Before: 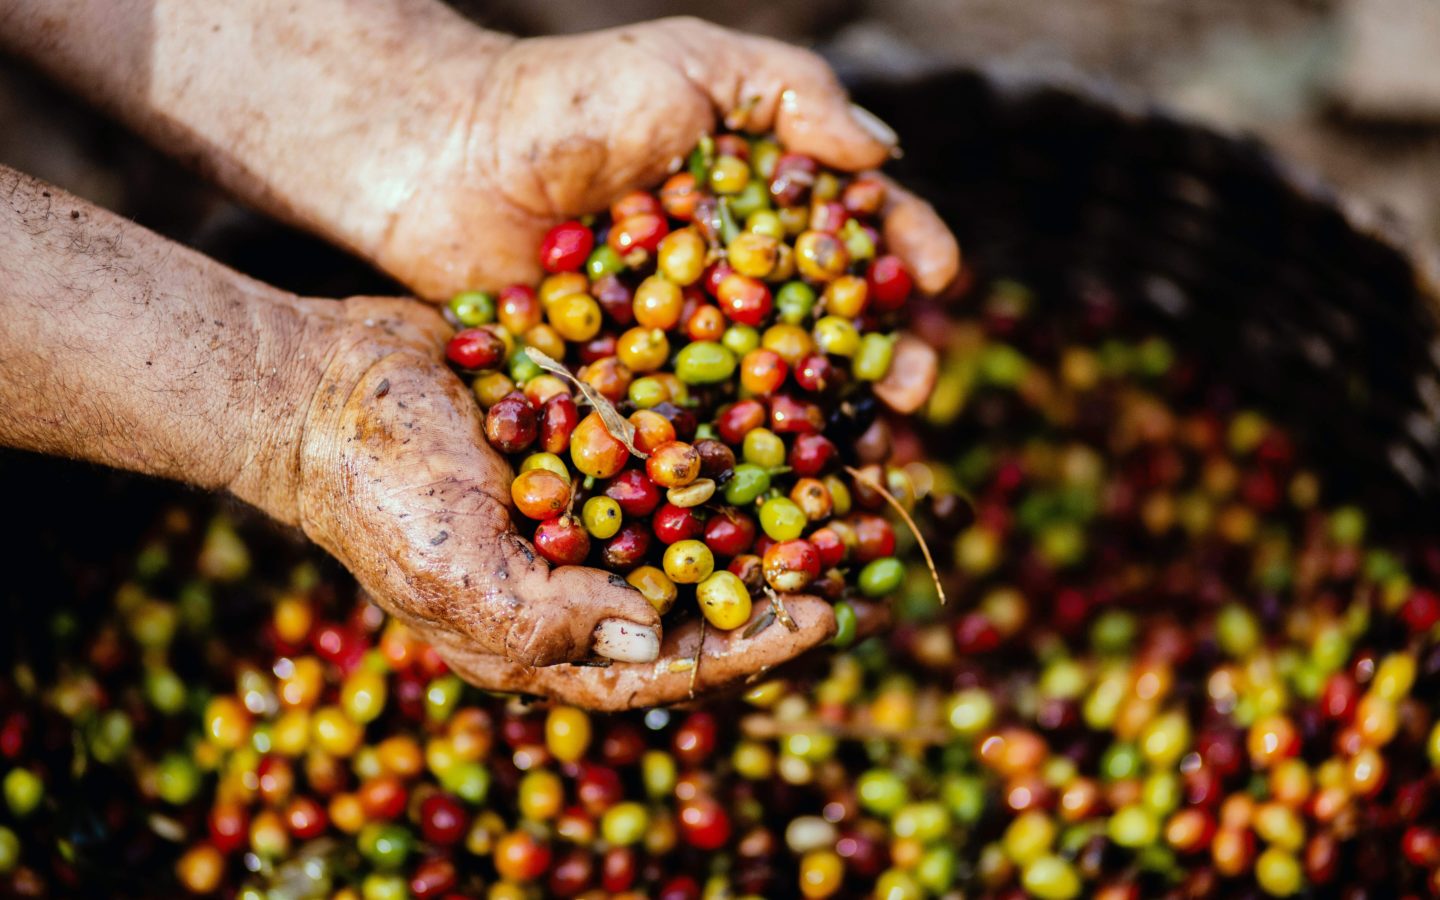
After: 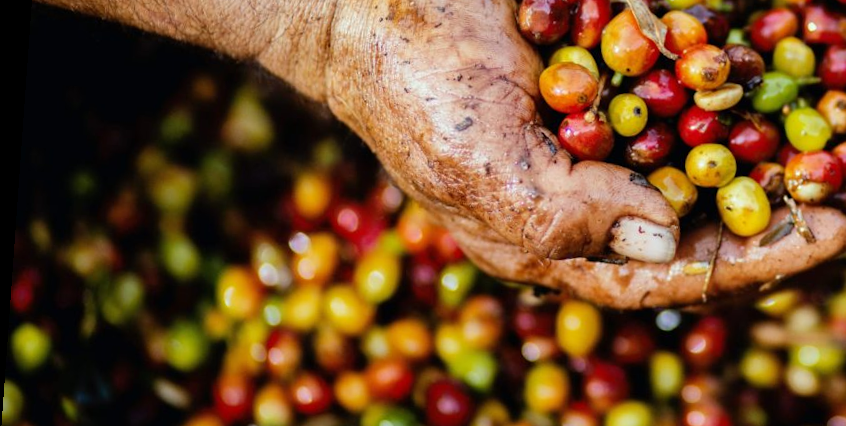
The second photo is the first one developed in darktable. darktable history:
rotate and perspective: rotation 4.1°, automatic cropping off
crop: top 44.483%, right 43.593%, bottom 12.892%
